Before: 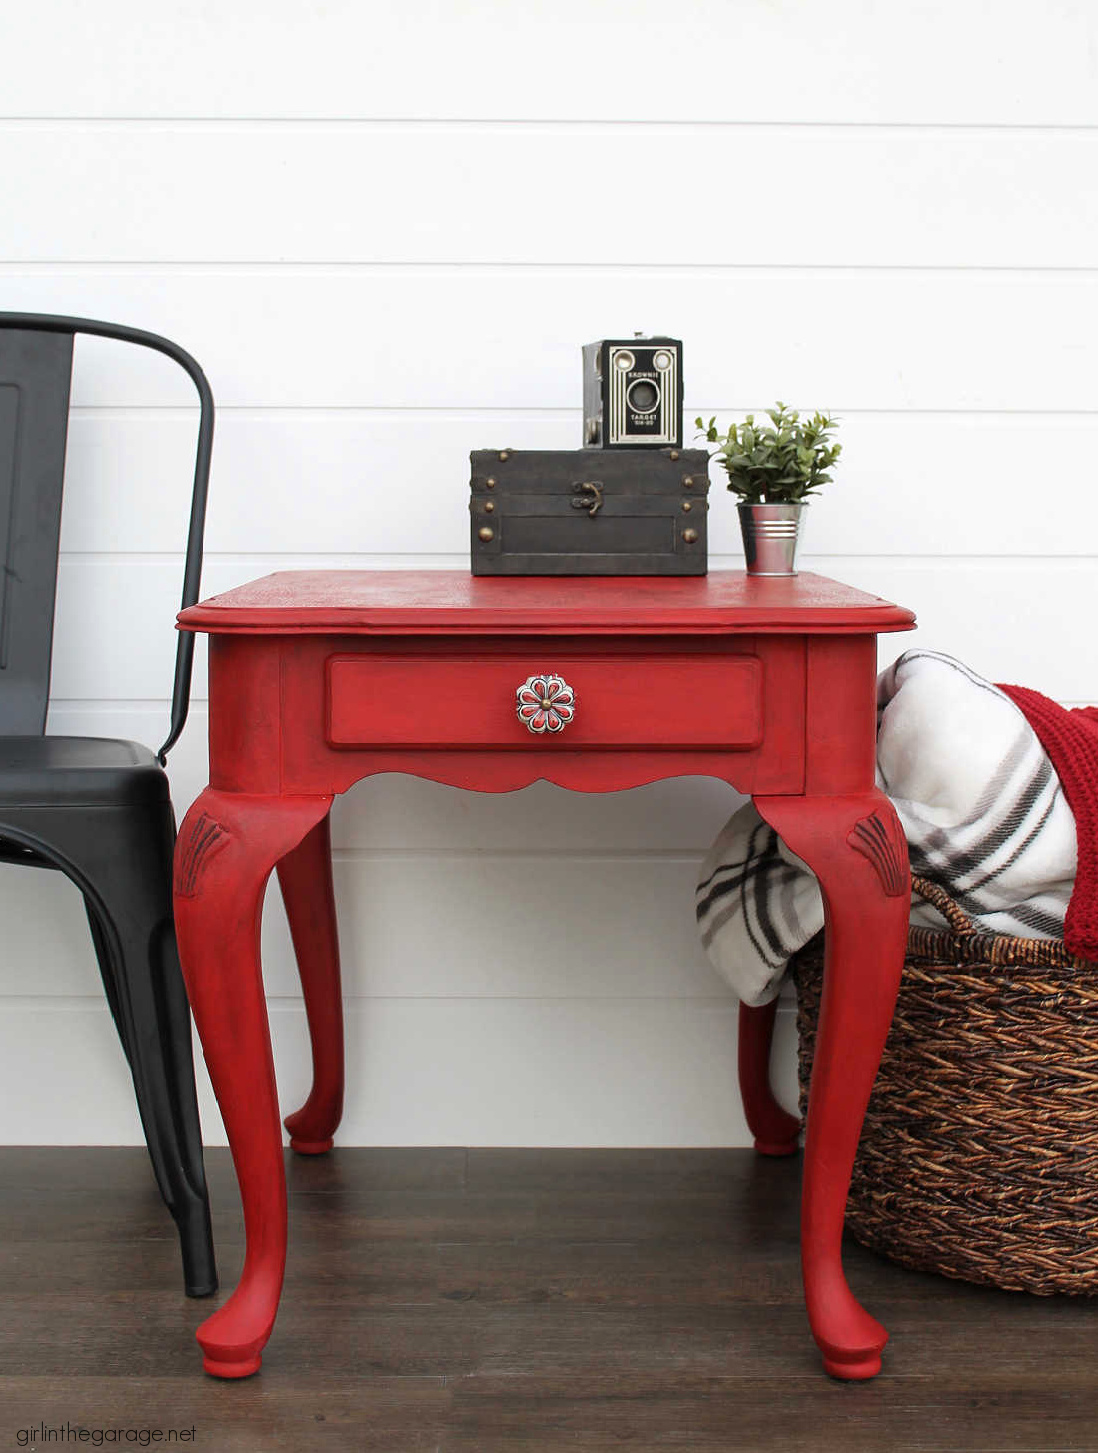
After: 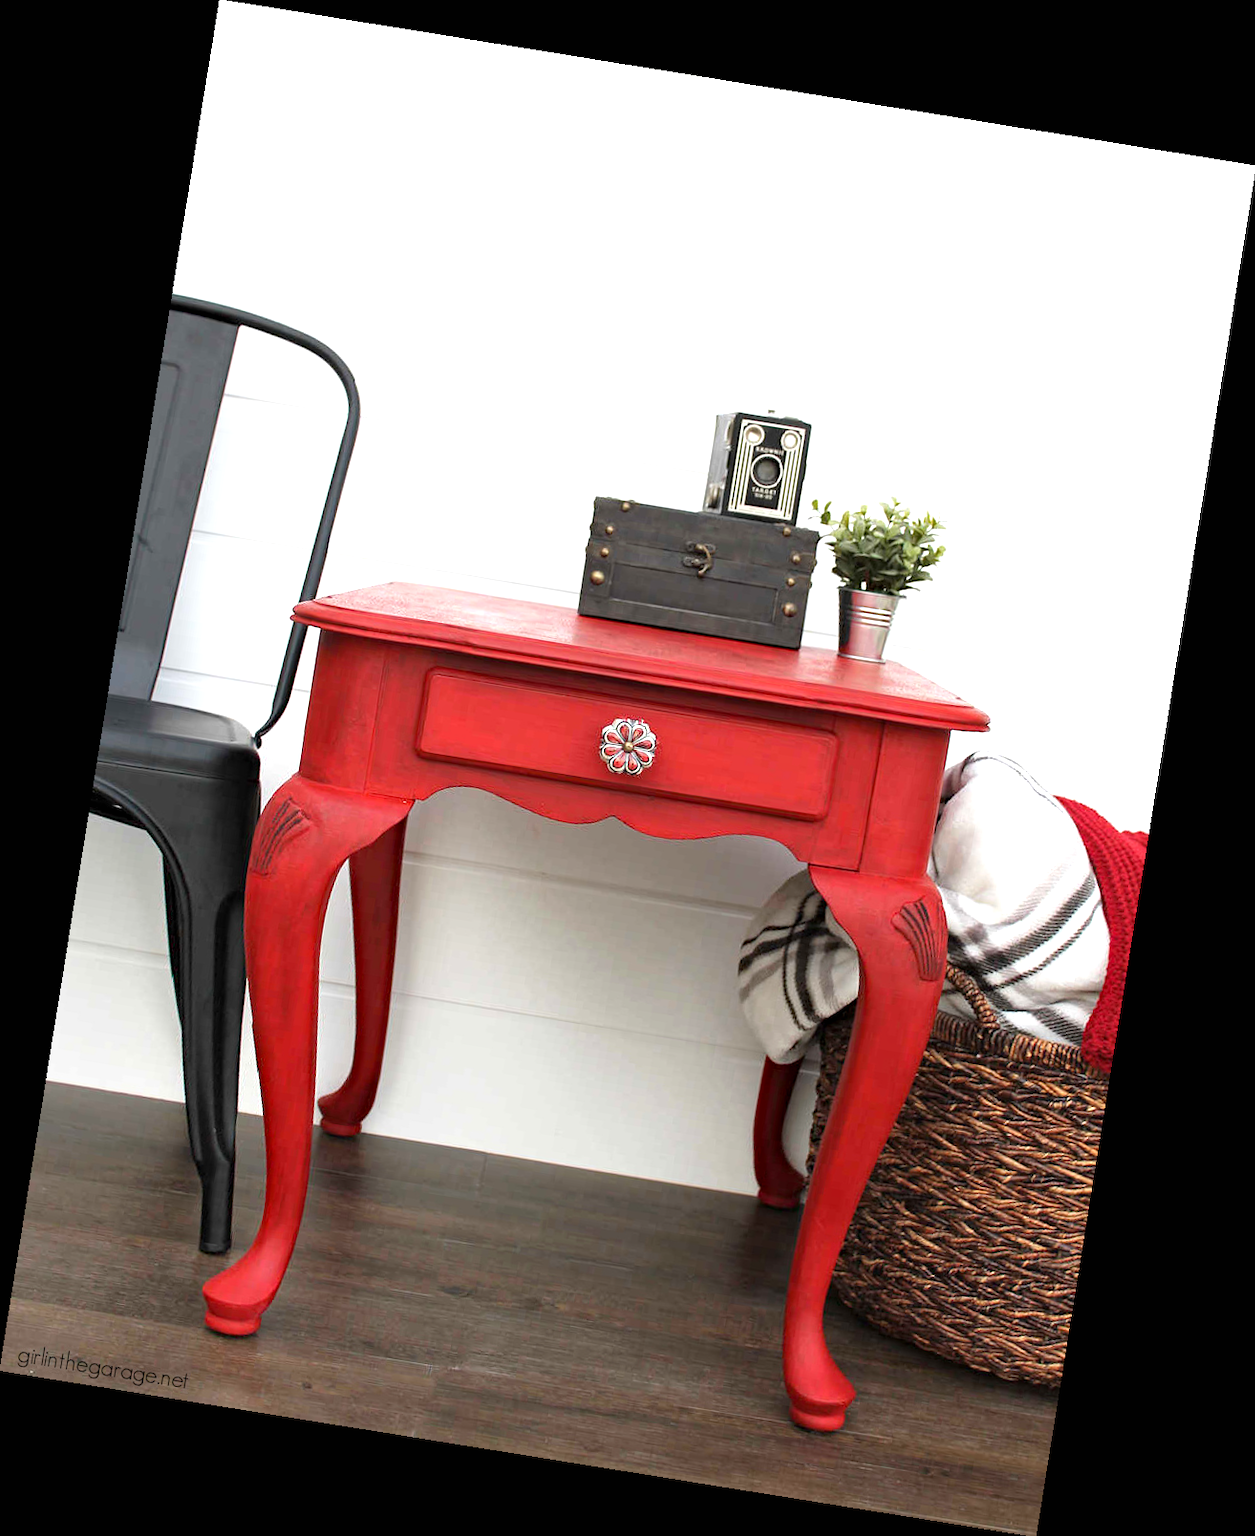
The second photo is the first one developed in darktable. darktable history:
exposure: black level correction 0, exposure 0.7 EV, compensate exposure bias true, compensate highlight preservation false
haze removal: compatibility mode true, adaptive false
rotate and perspective: rotation 9.12°, automatic cropping off
